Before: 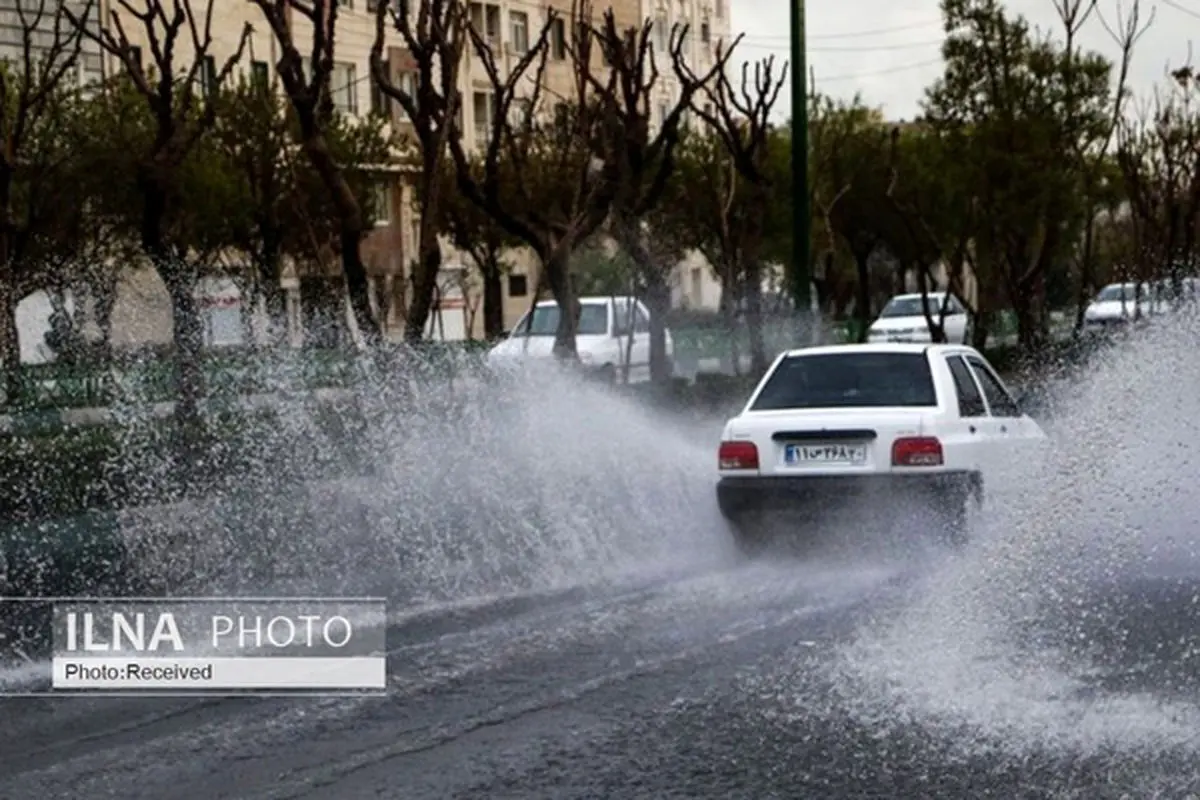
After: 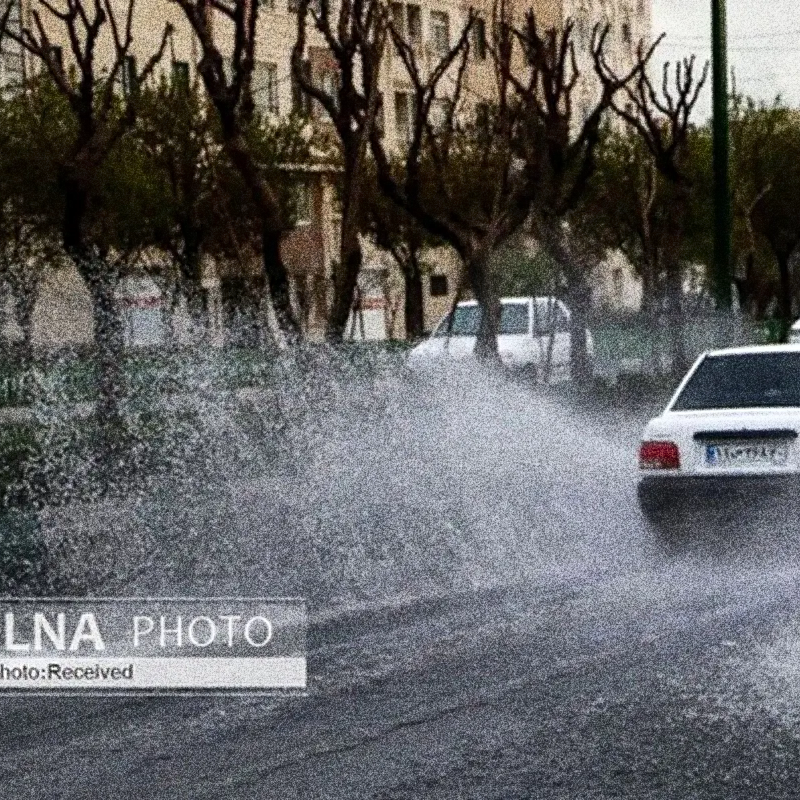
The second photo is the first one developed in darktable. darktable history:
grain: coarseness 30.02 ISO, strength 100%
crop and rotate: left 6.617%, right 26.717%
